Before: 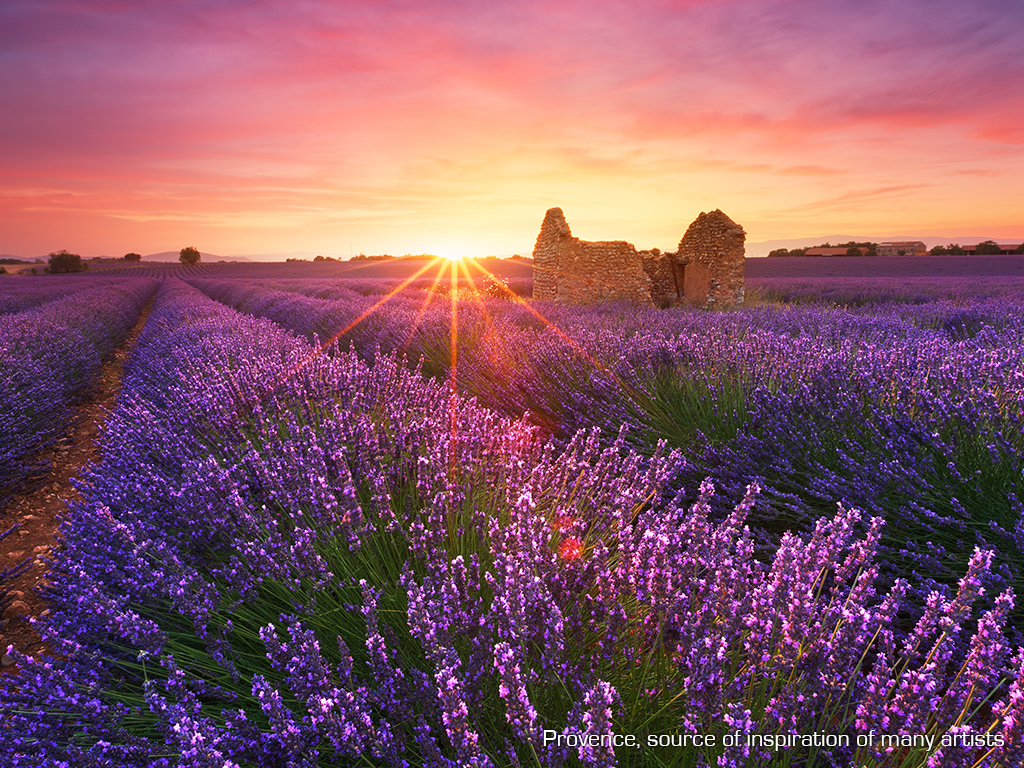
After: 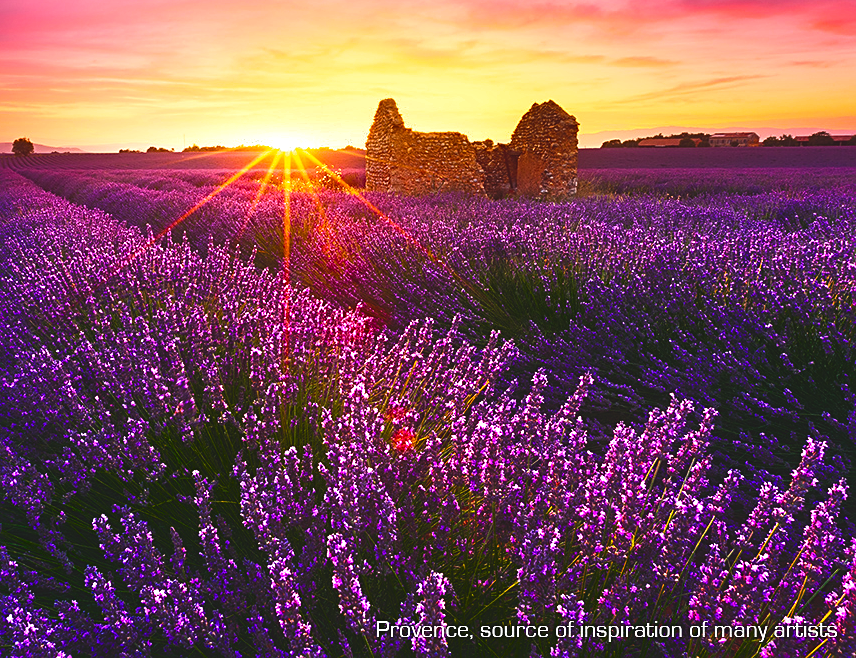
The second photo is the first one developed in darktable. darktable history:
crop: left 16.315%, top 14.246%
color zones: curves: ch0 [(0.25, 0.5) (0.347, 0.092) (0.75, 0.5)]; ch1 [(0.25, 0.5) (0.33, 0.51) (0.75, 0.5)]
color balance rgb: linear chroma grading › global chroma 9%, perceptual saturation grading › global saturation 36%, perceptual saturation grading › shadows 35%, perceptual brilliance grading › global brilliance 21.21%, perceptual brilliance grading › shadows -35%, global vibrance 21.21%
exposure: black level correction -0.036, exposure -0.497 EV, compensate highlight preservation false
tone curve: curves: ch0 [(0, 0) (0.227, 0.17) (0.766, 0.774) (1, 1)]; ch1 [(0, 0) (0.114, 0.127) (0.437, 0.452) (0.498, 0.498) (0.529, 0.541) (0.579, 0.589) (1, 1)]; ch2 [(0, 0) (0.233, 0.259) (0.493, 0.492) (0.587, 0.573) (1, 1)], color space Lab, independent channels, preserve colors none
sharpen: on, module defaults
